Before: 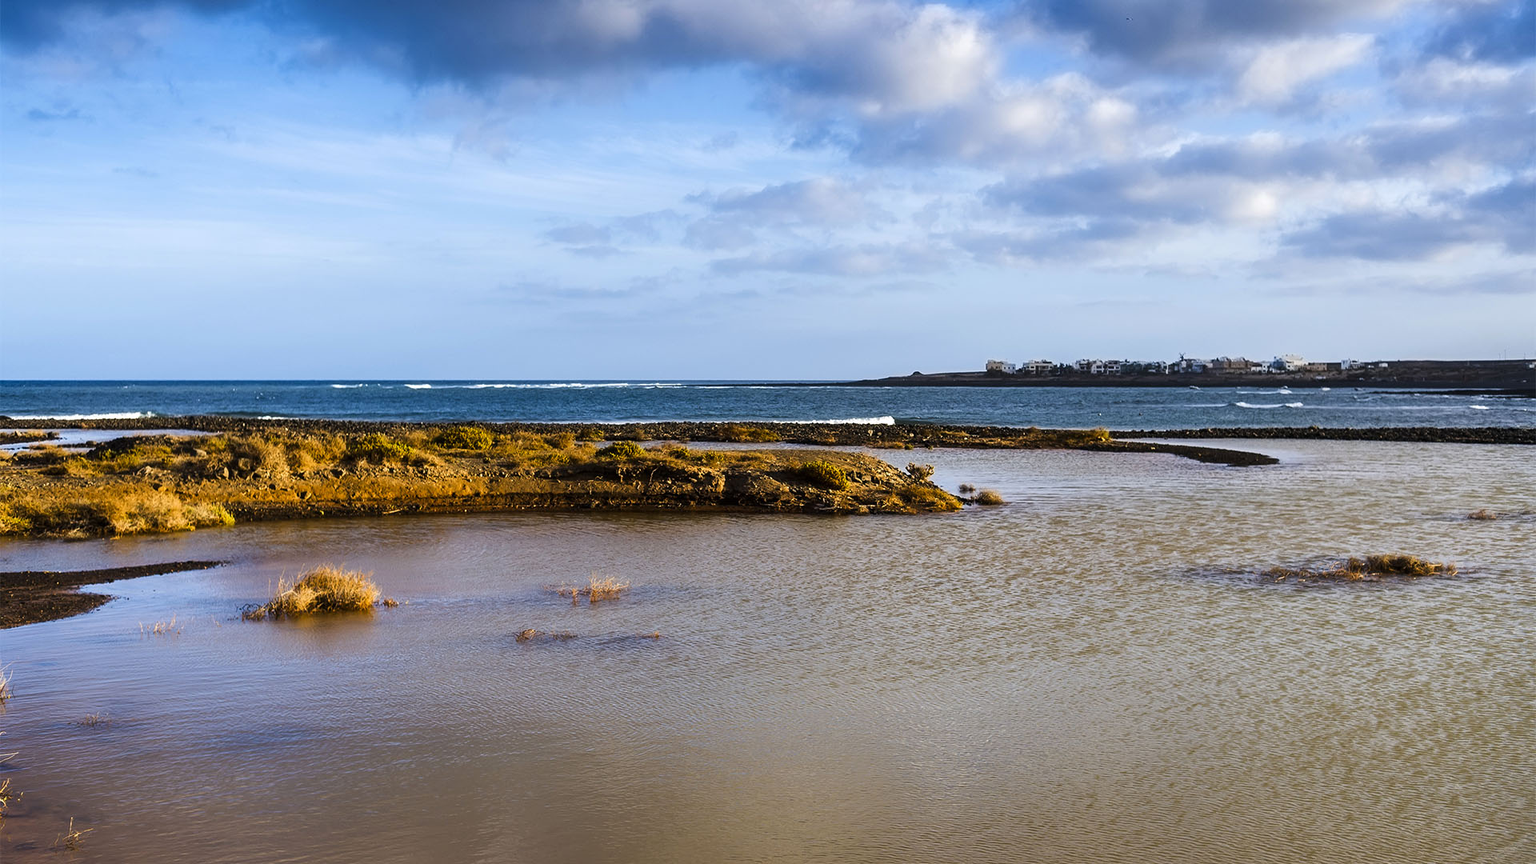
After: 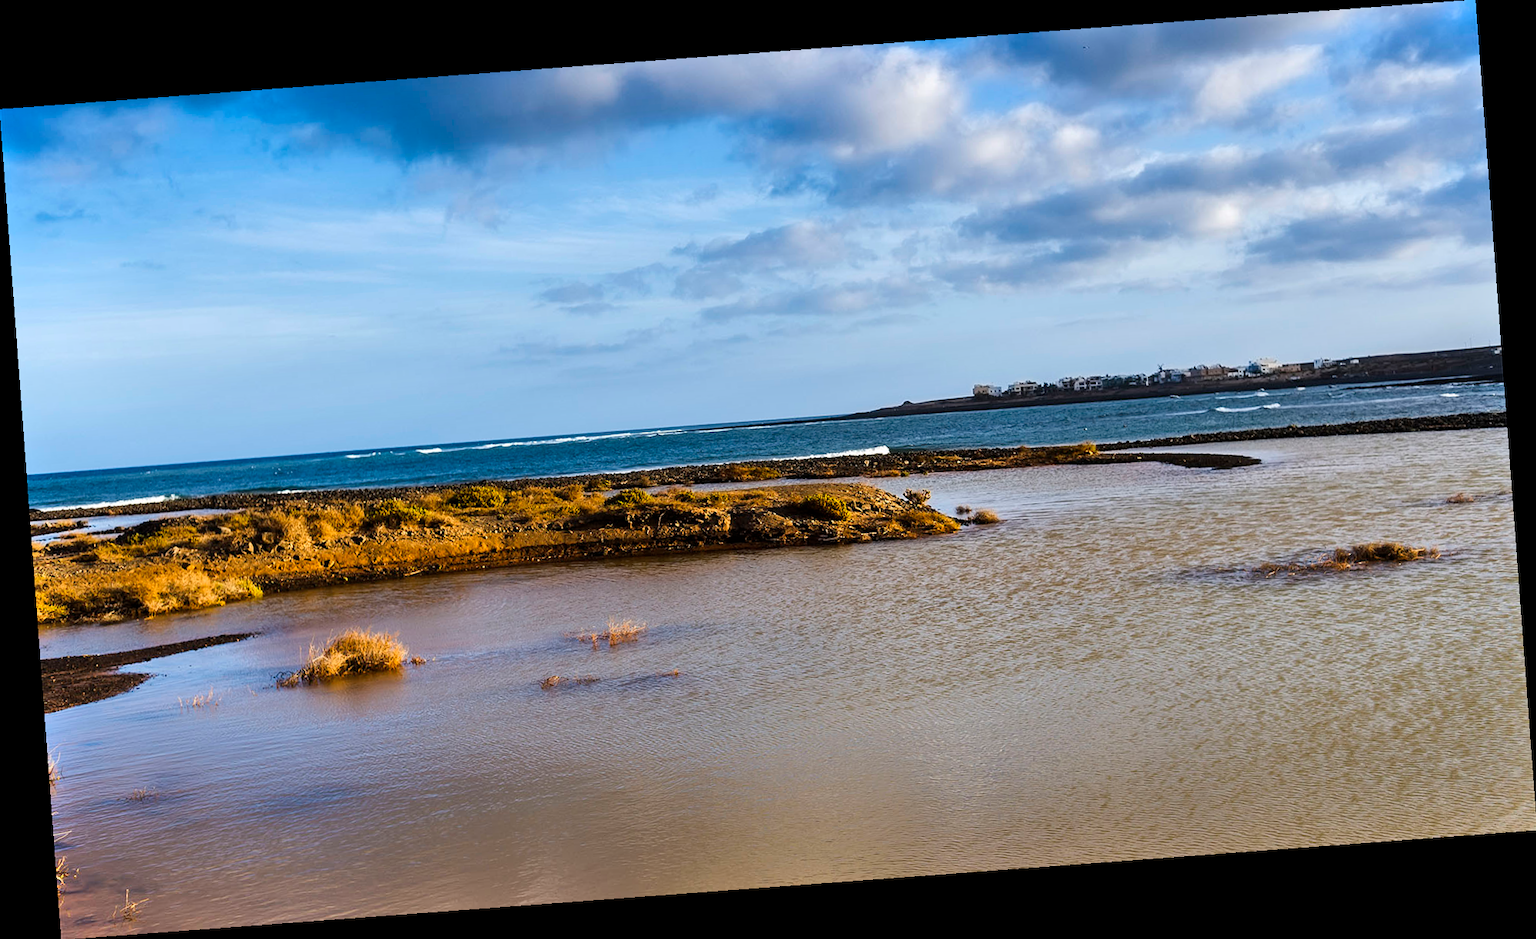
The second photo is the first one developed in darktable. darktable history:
white balance: emerald 1
rotate and perspective: rotation -4.25°, automatic cropping off
shadows and highlights: shadows color adjustment 97.66%, soften with gaussian
